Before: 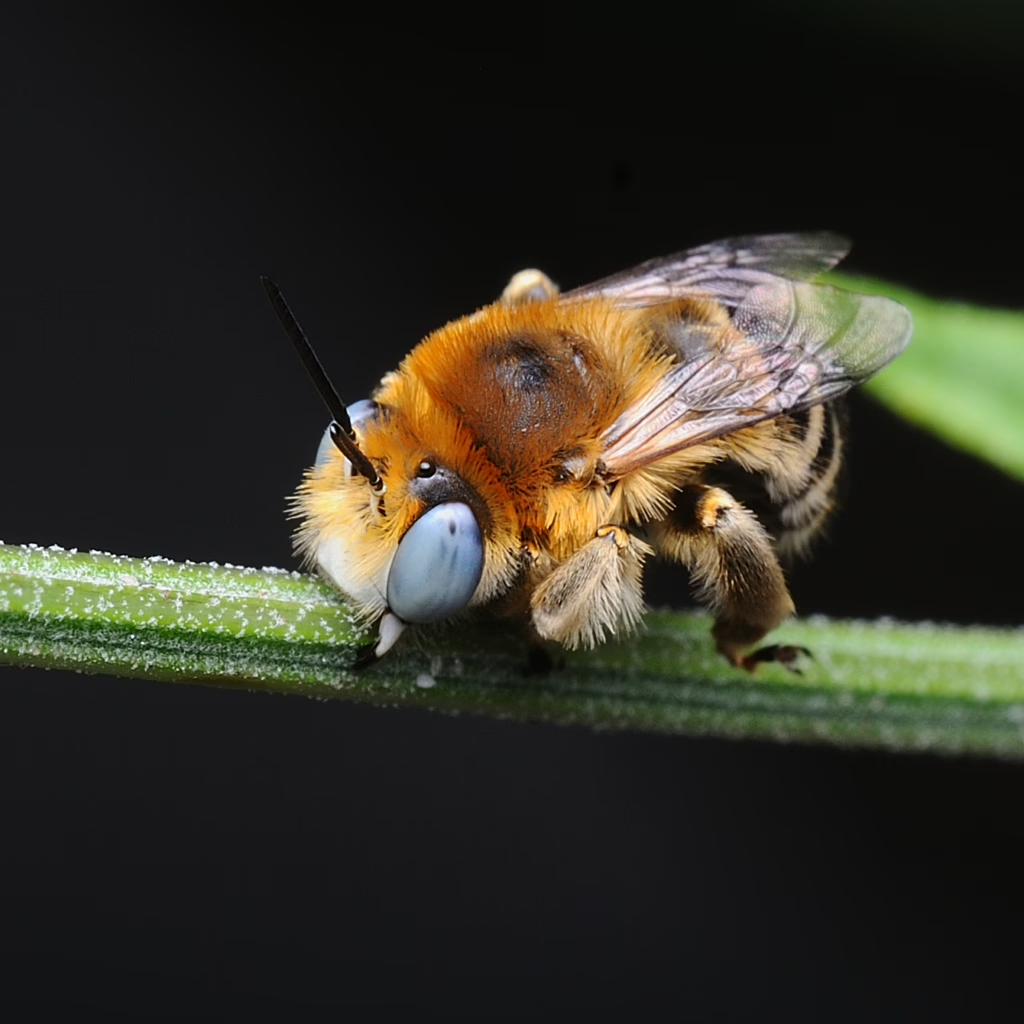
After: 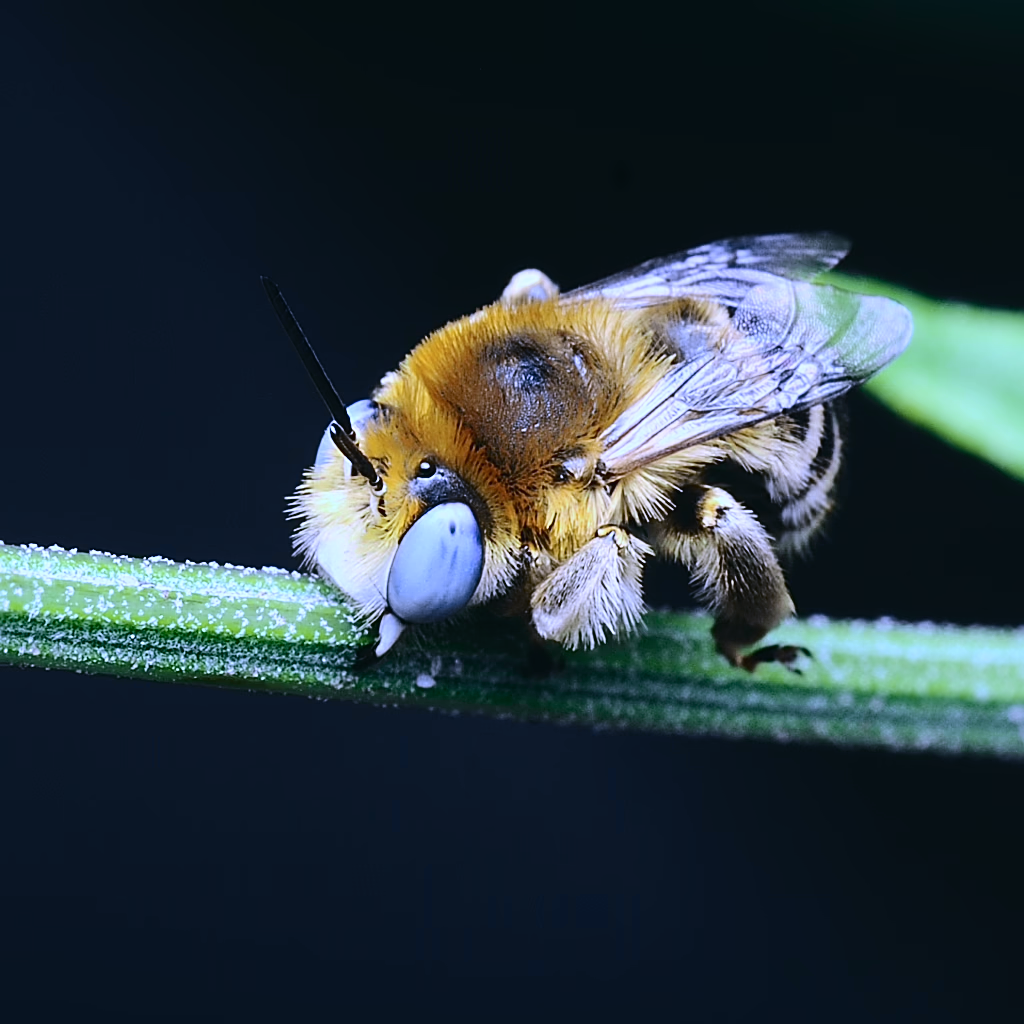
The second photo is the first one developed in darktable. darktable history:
sharpen: on, module defaults
tone equalizer: on, module defaults
color correction: highlights a* 5.38, highlights b* 5.3, shadows a* -4.26, shadows b* -5.11
white balance: red 0.766, blue 1.537
tone curve: curves: ch0 [(0, 0.023) (0.1, 0.084) (0.184, 0.168) (0.45, 0.54) (0.57, 0.683) (0.722, 0.825) (0.877, 0.948) (1, 1)]; ch1 [(0, 0) (0.414, 0.395) (0.453, 0.437) (0.502, 0.509) (0.521, 0.519) (0.573, 0.568) (0.618, 0.61) (0.654, 0.642) (1, 1)]; ch2 [(0, 0) (0.421, 0.43) (0.45, 0.463) (0.492, 0.504) (0.511, 0.519) (0.557, 0.557) (0.602, 0.605) (1, 1)], color space Lab, independent channels, preserve colors none
